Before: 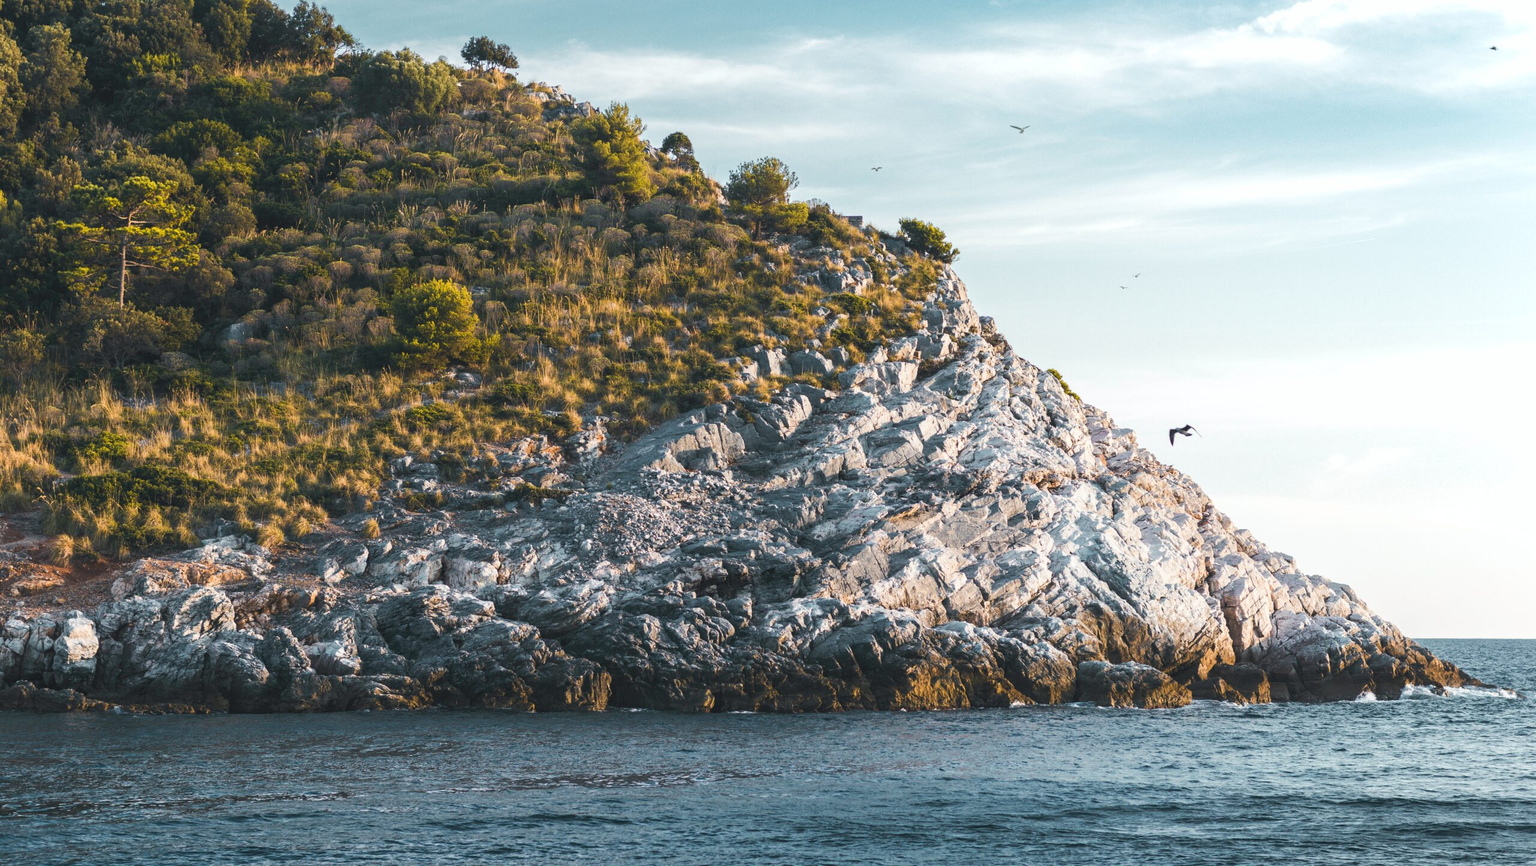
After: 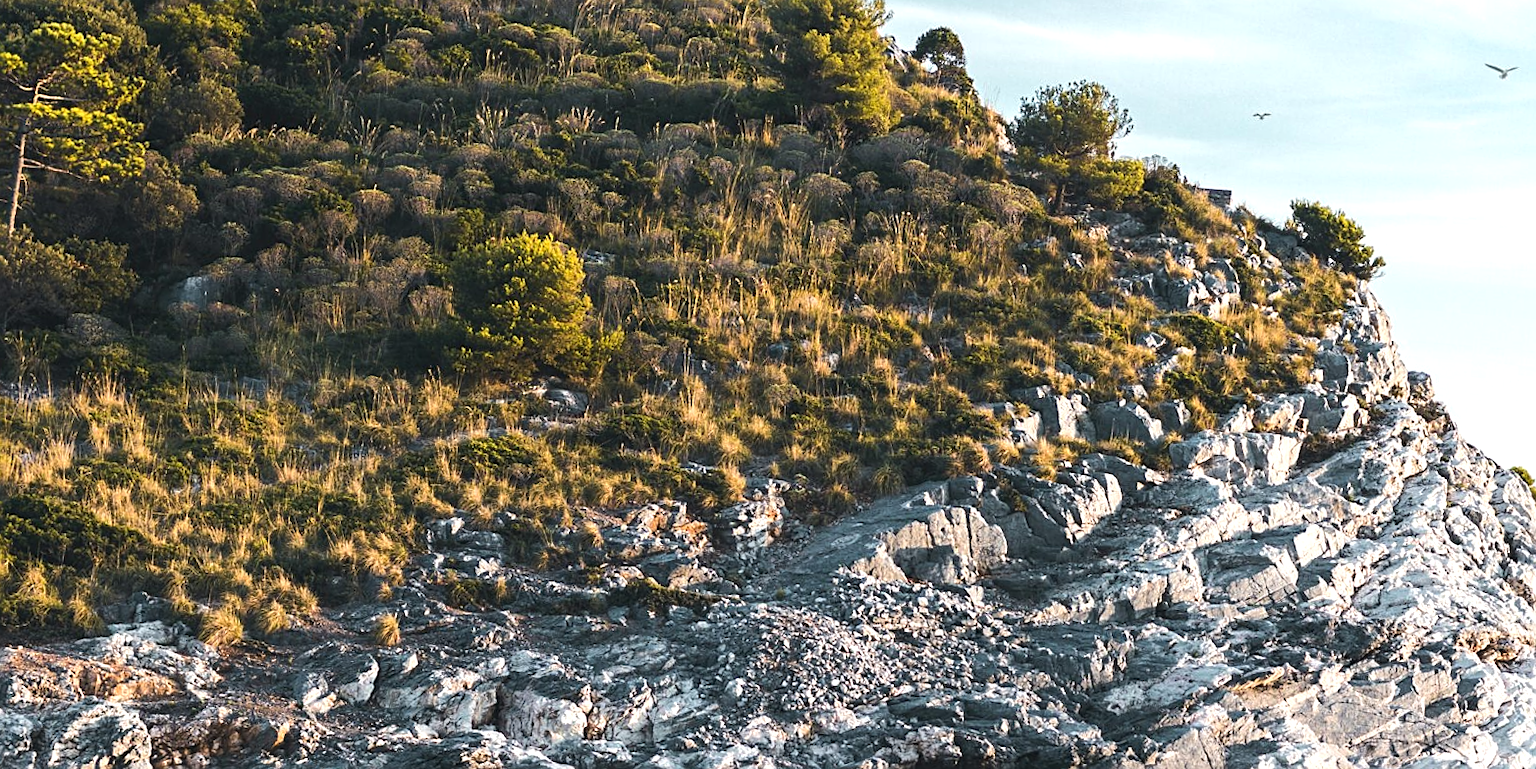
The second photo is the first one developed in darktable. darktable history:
sharpen: on, module defaults
crop and rotate: angle -4.99°, left 2.122%, top 6.945%, right 27.566%, bottom 30.519%
tone equalizer: -8 EV -0.417 EV, -7 EV -0.389 EV, -6 EV -0.333 EV, -5 EV -0.222 EV, -3 EV 0.222 EV, -2 EV 0.333 EV, -1 EV 0.389 EV, +0 EV 0.417 EV, edges refinement/feathering 500, mask exposure compensation -1.57 EV, preserve details no
